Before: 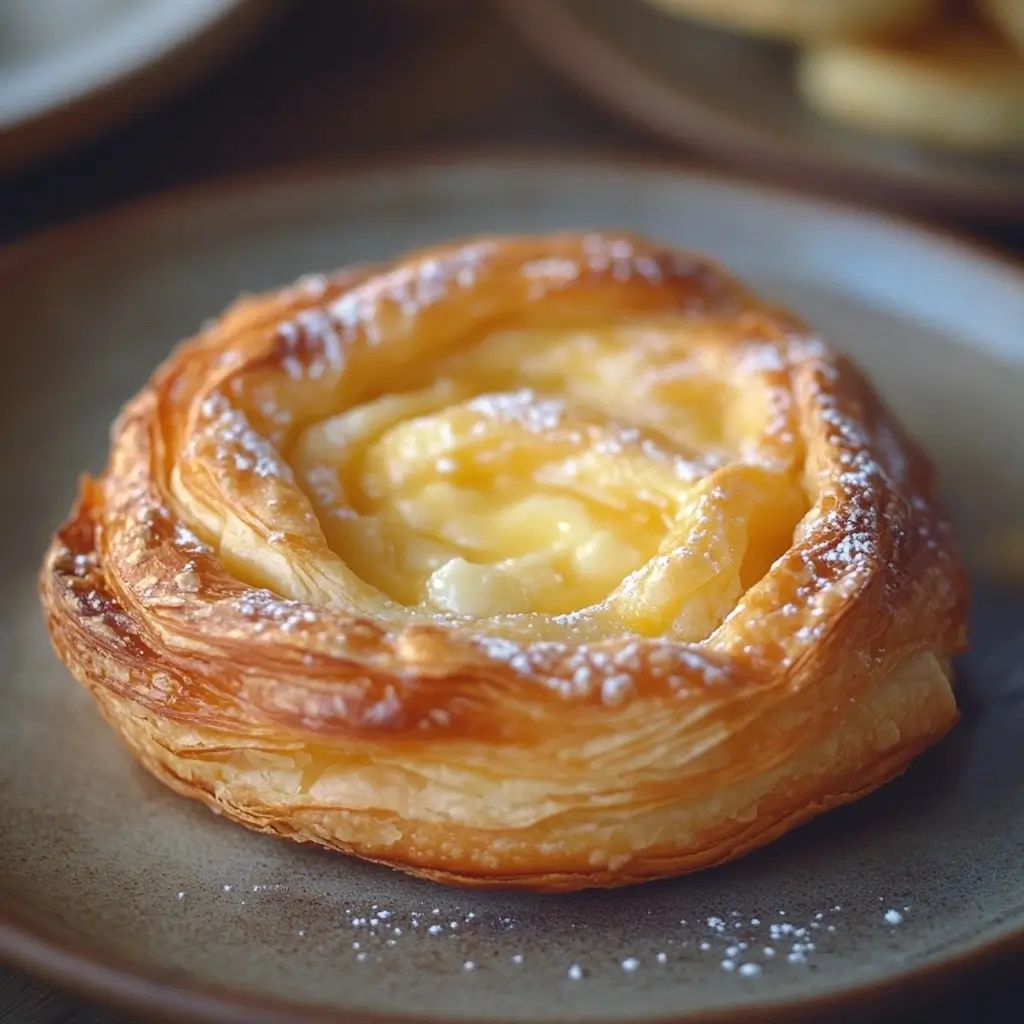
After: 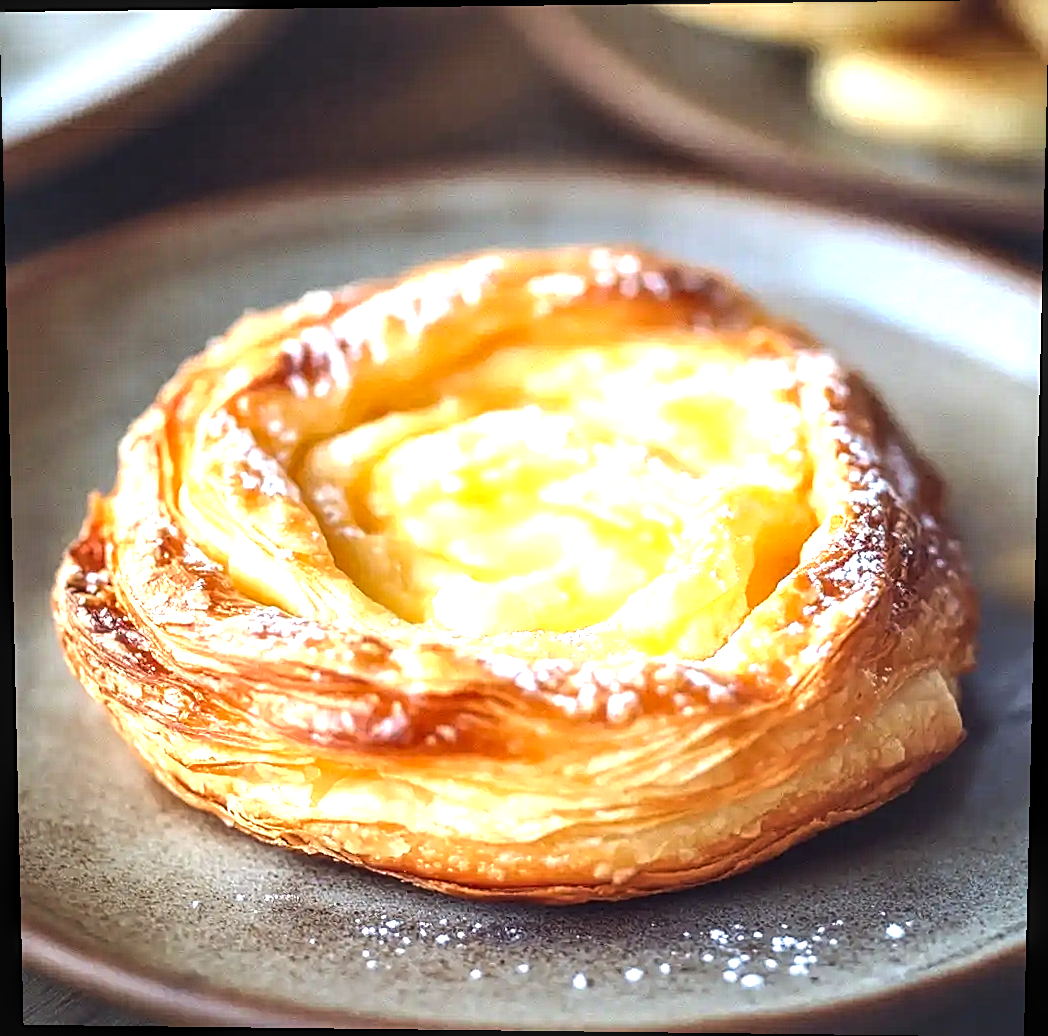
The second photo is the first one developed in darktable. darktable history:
local contrast: detail 142%
tone equalizer: -8 EV -0.75 EV, -7 EV -0.7 EV, -6 EV -0.6 EV, -5 EV -0.4 EV, -3 EV 0.4 EV, -2 EV 0.6 EV, -1 EV 0.7 EV, +0 EV 0.75 EV, edges refinement/feathering 500, mask exposure compensation -1.57 EV, preserve details no
sharpen: on, module defaults
rotate and perspective: lens shift (vertical) 0.048, lens shift (horizontal) -0.024, automatic cropping off
exposure: black level correction 0, exposure 1.1 EV, compensate exposure bias true, compensate highlight preservation false
